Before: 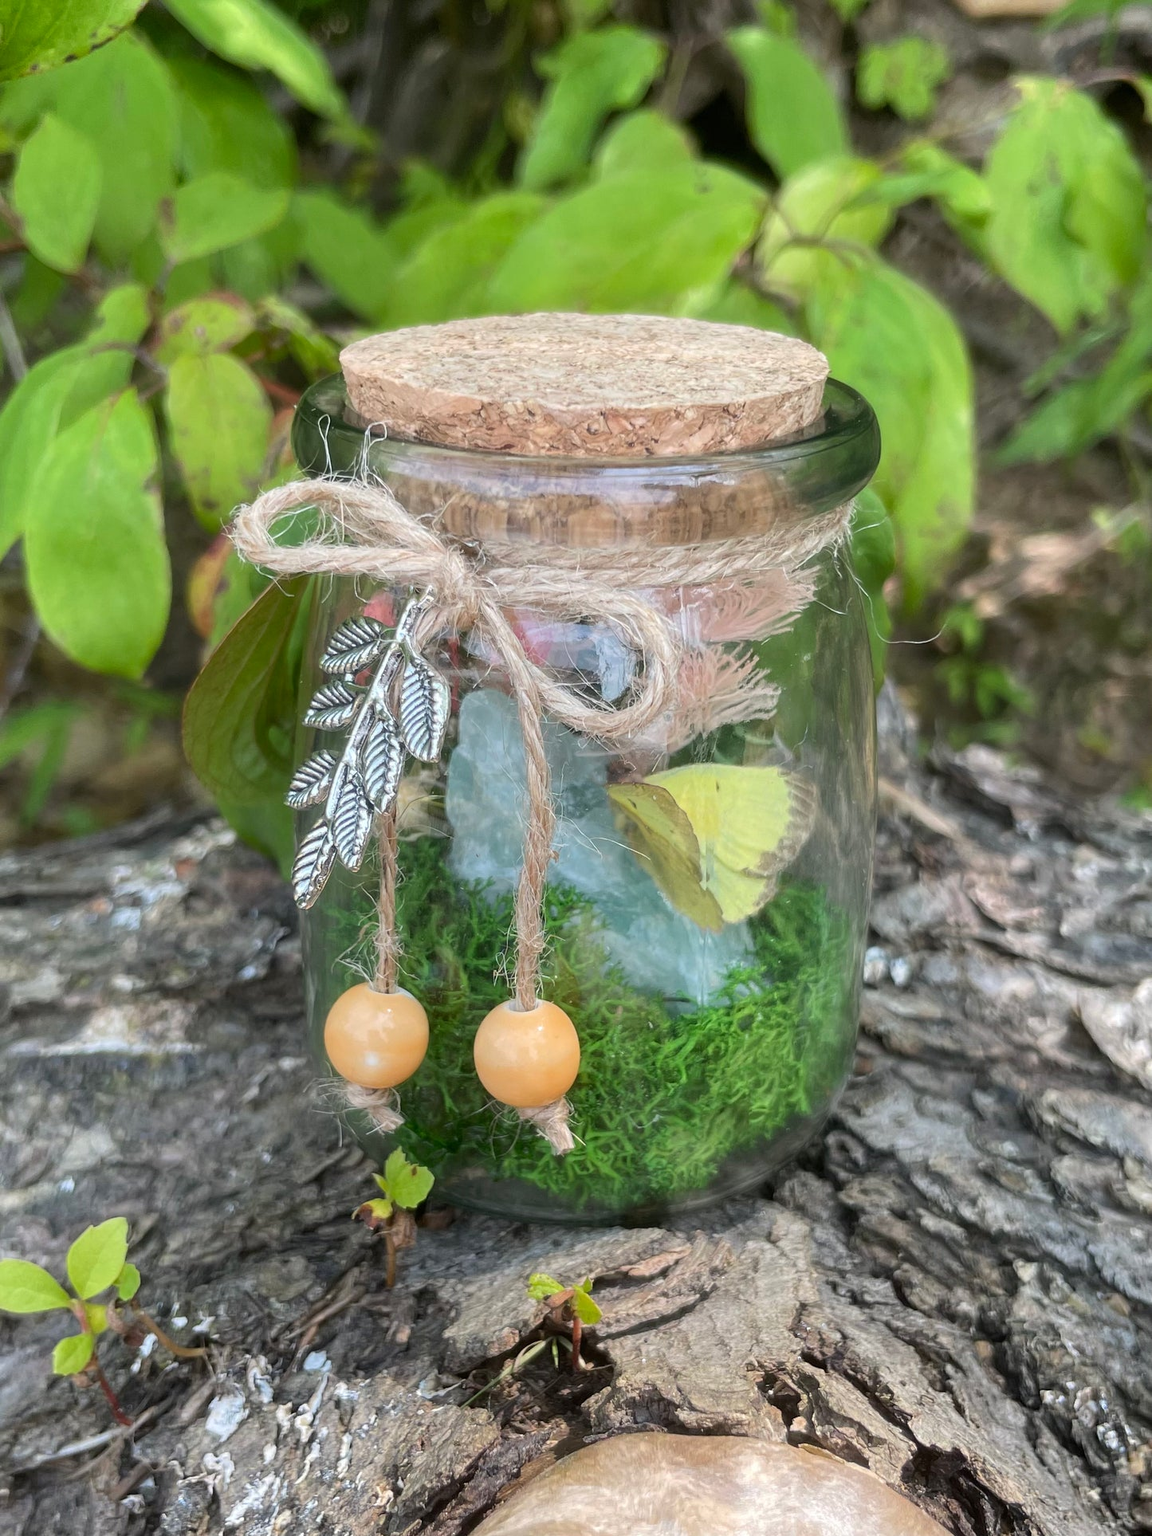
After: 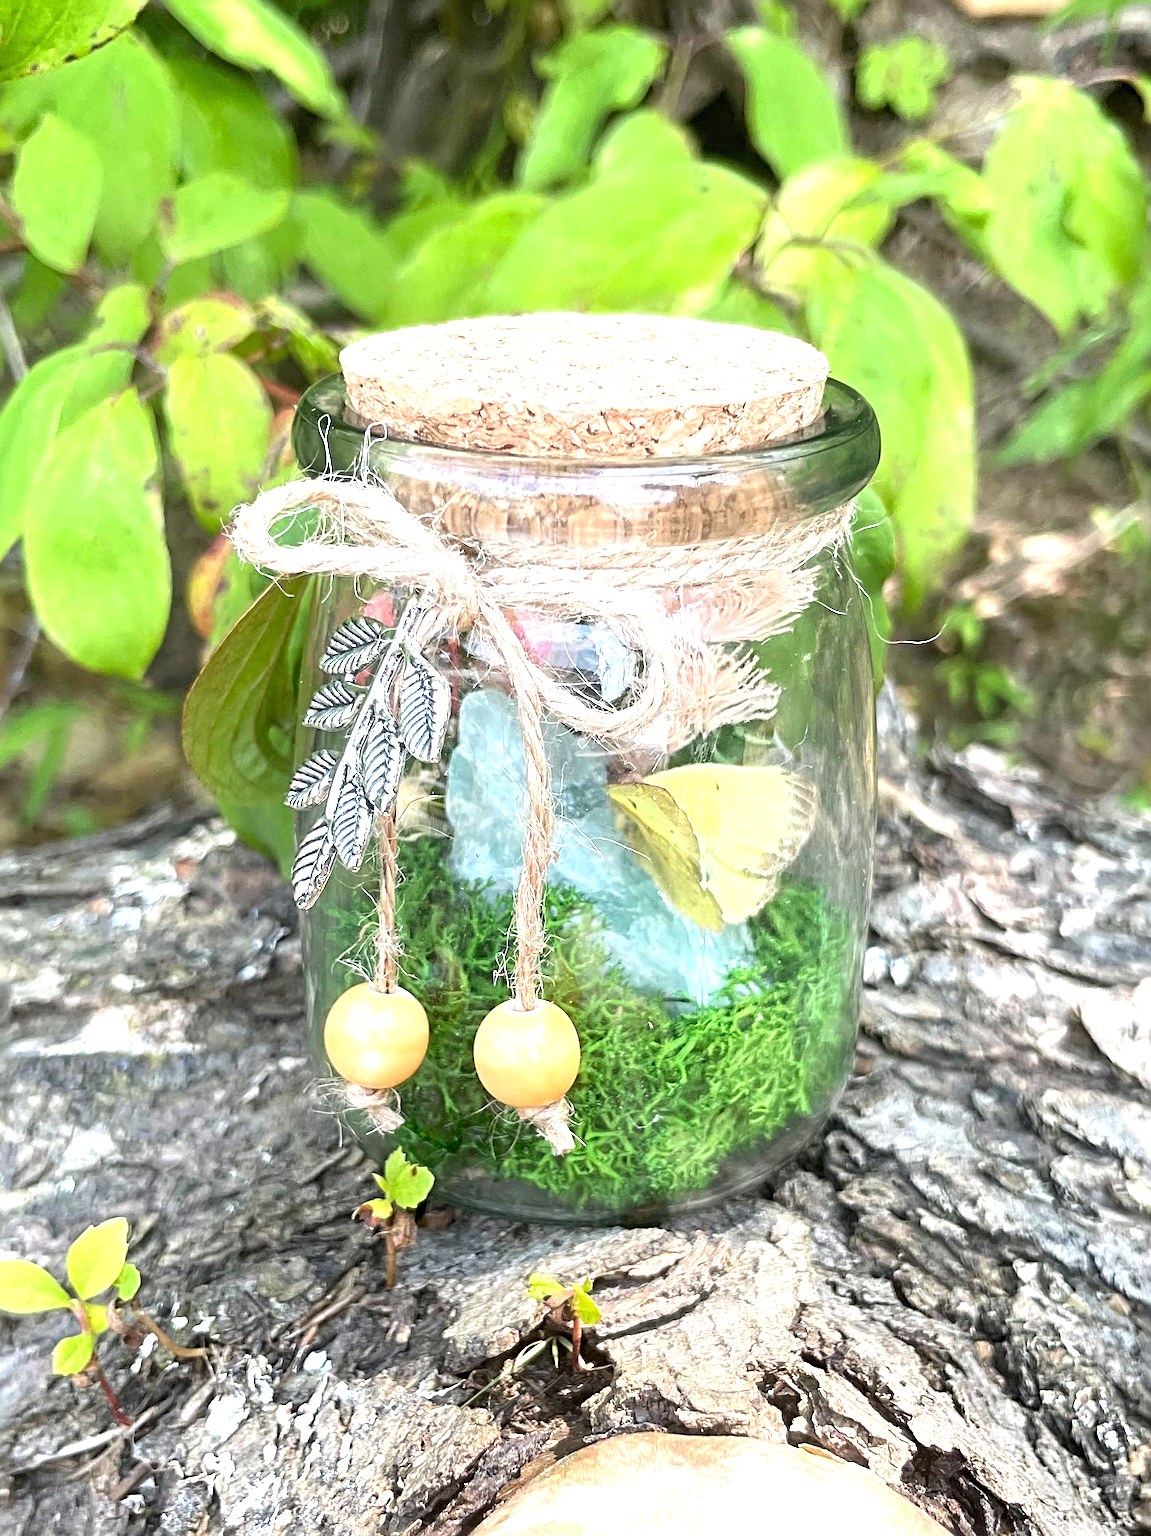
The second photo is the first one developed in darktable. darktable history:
sharpen: radius 4.891
exposure: black level correction 0, exposure 1.194 EV, compensate highlight preservation false
